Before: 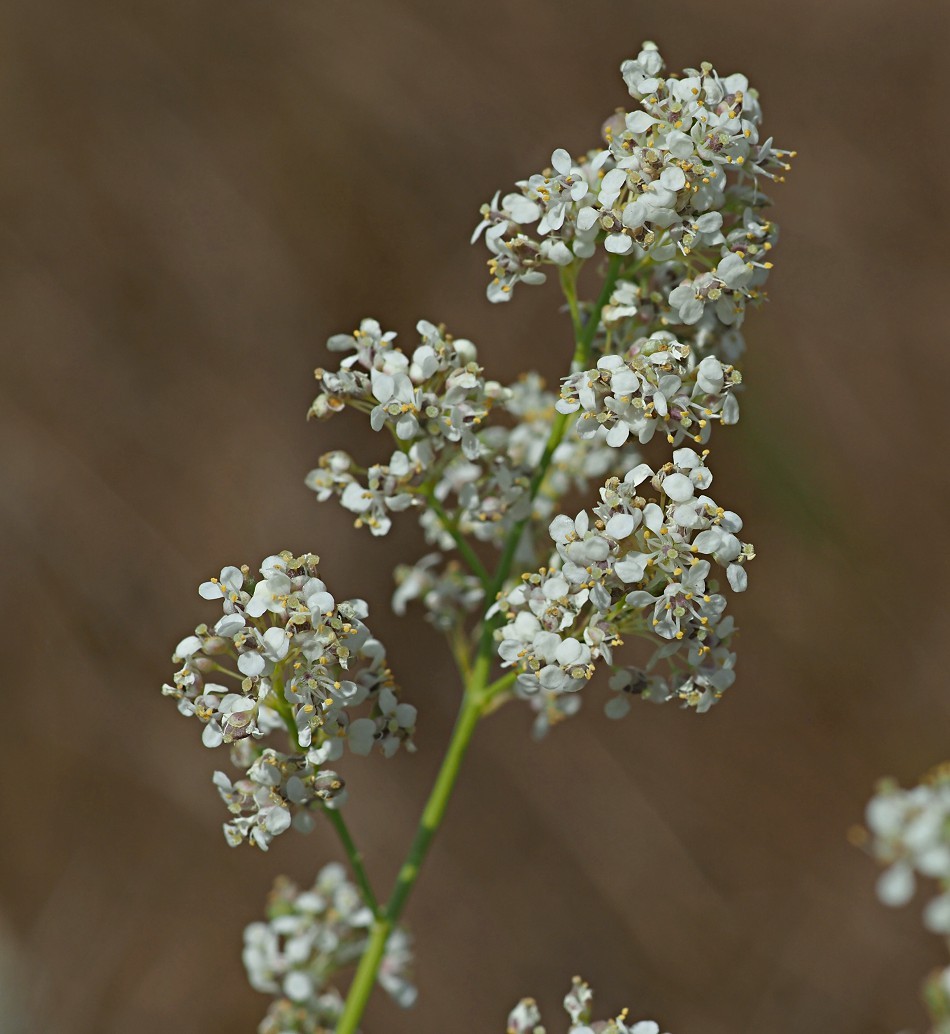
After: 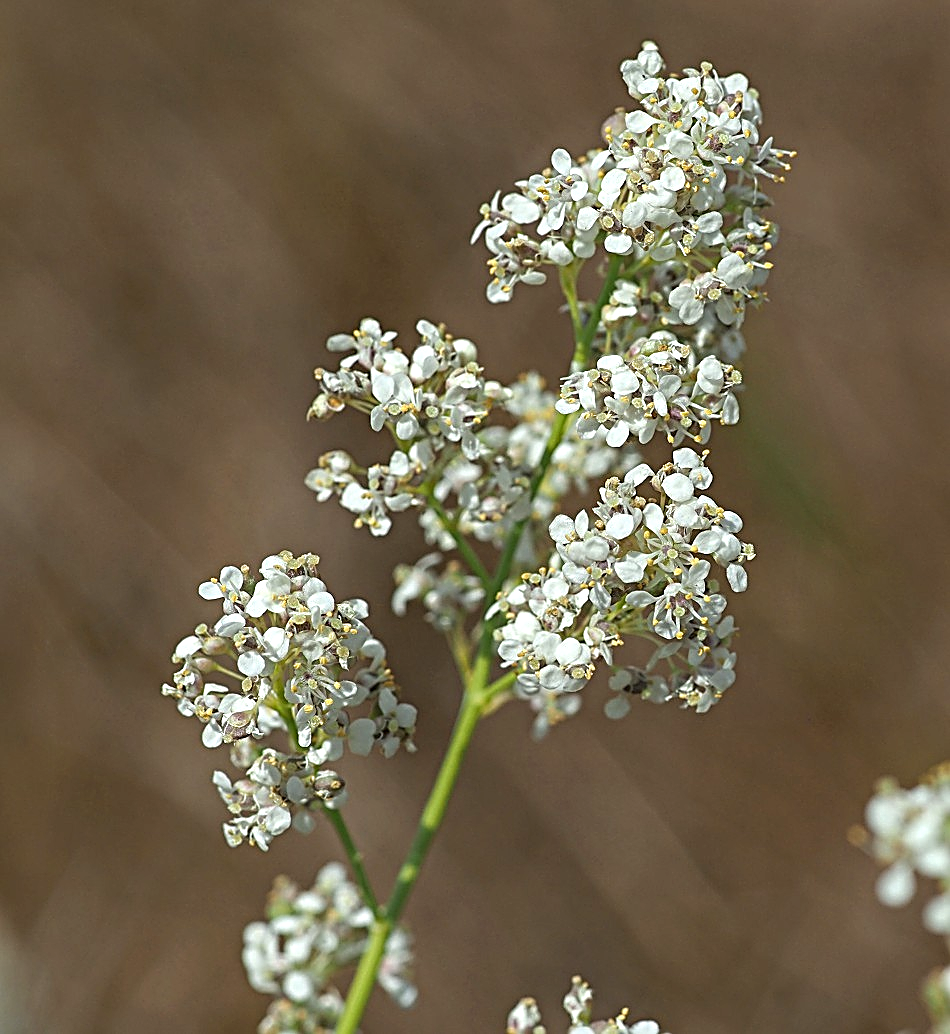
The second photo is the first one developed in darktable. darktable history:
sharpen: amount 0.886
local contrast: detail 130%
exposure: black level correction 0, exposure 0.499 EV, compensate highlight preservation false
